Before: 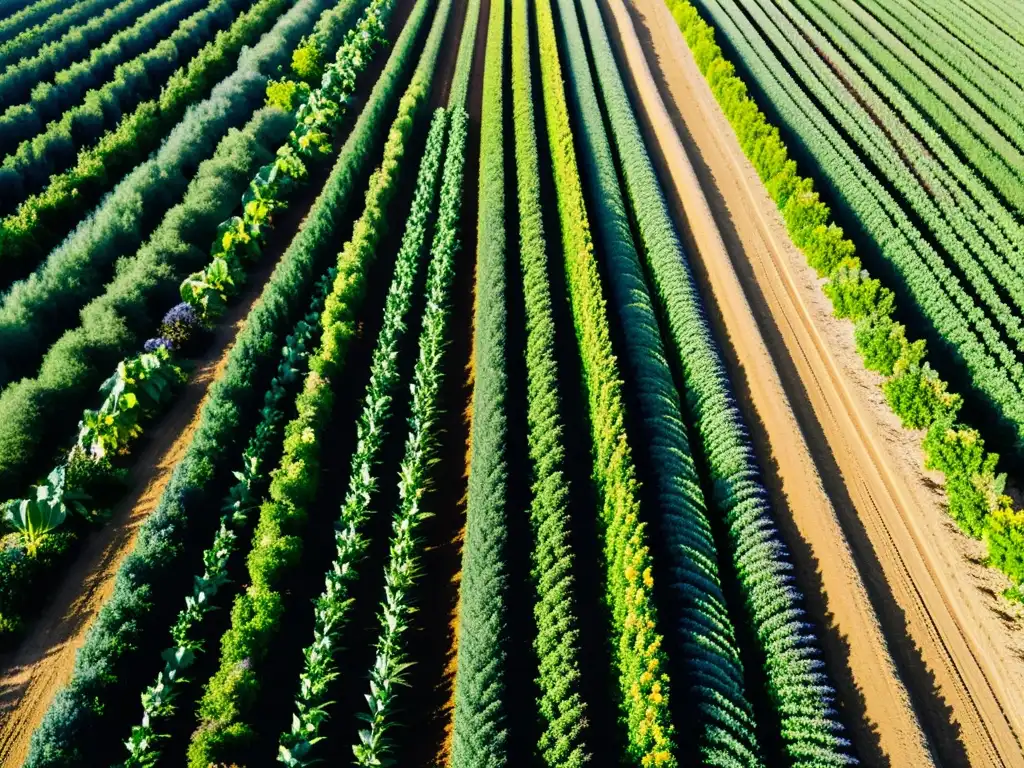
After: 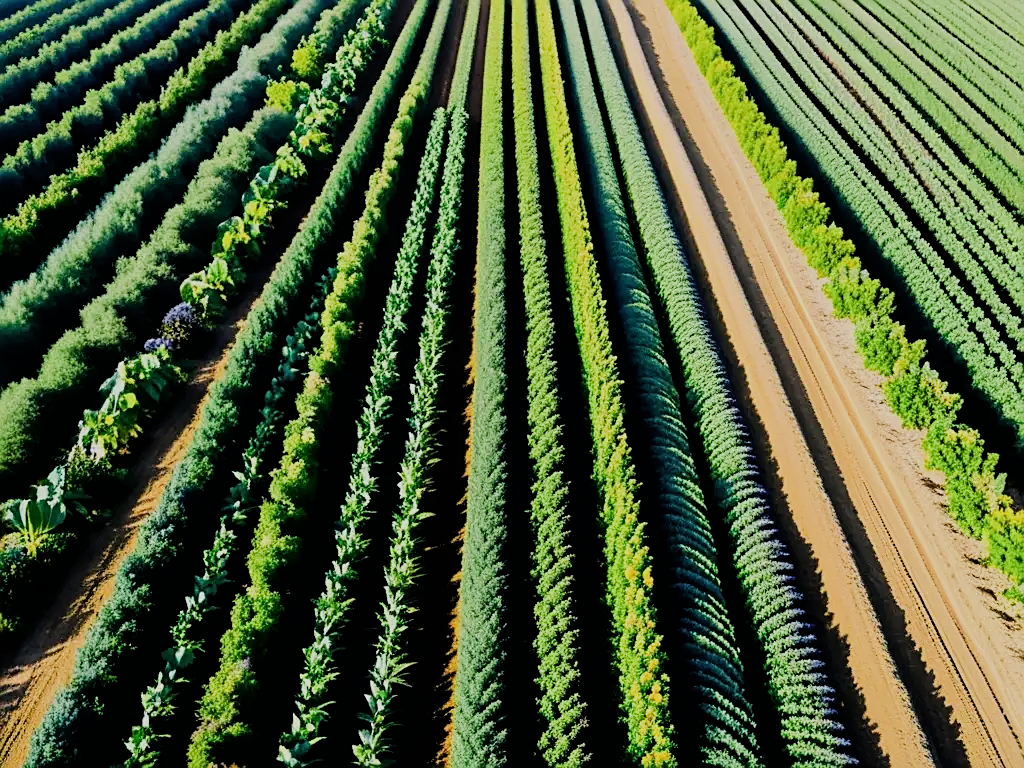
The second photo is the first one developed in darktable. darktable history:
filmic rgb: black relative exposure -8.49 EV, white relative exposure 5.52 EV, threshold 5.98 EV, hardness 3.38, contrast 1.02, enable highlight reconstruction true
exposure: exposure 0.153 EV, compensate highlight preservation false
sharpen: on, module defaults
